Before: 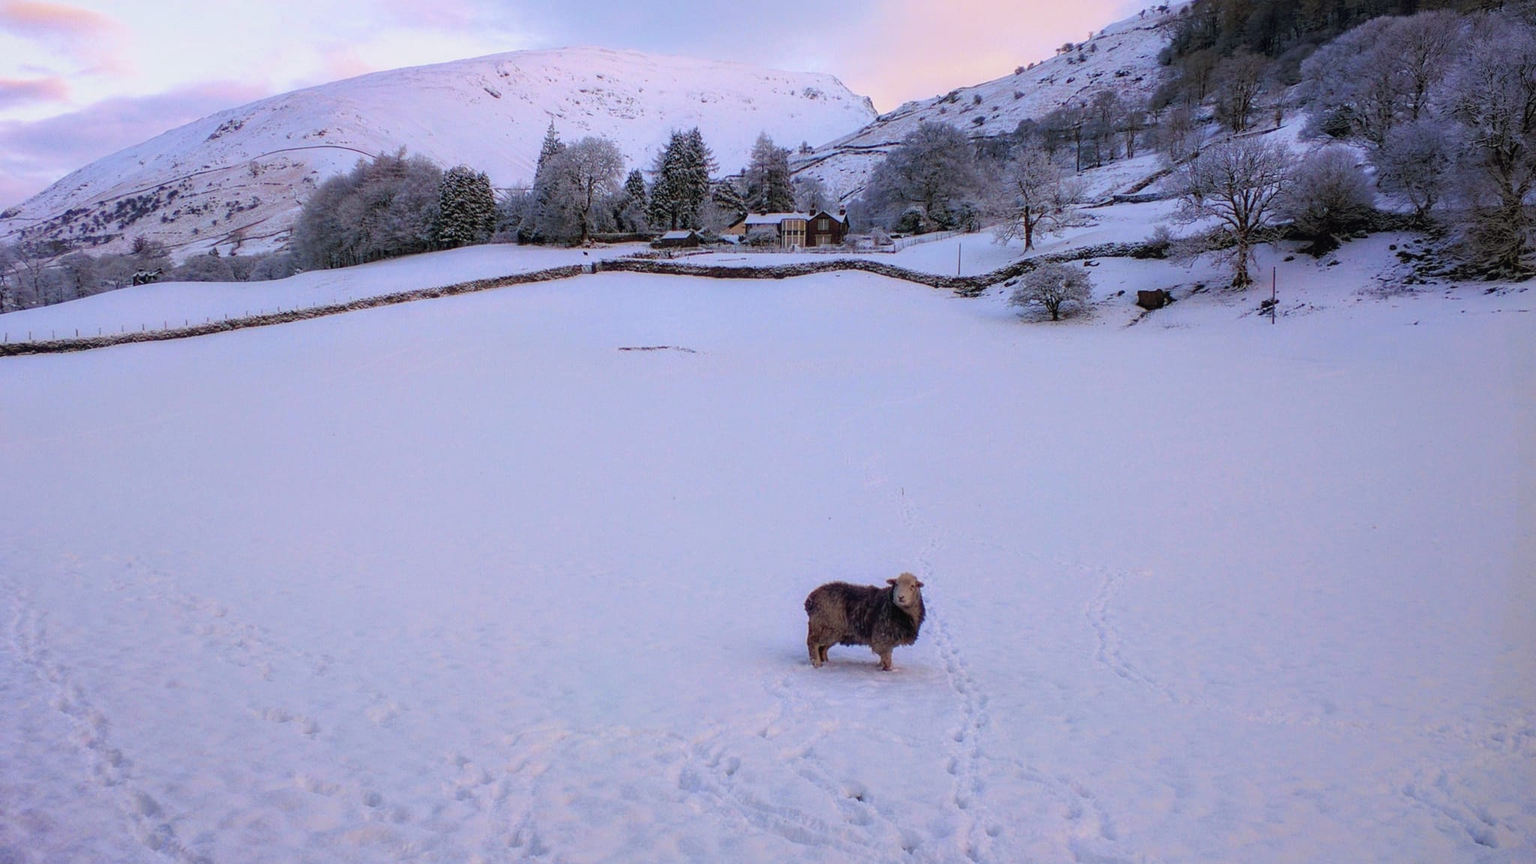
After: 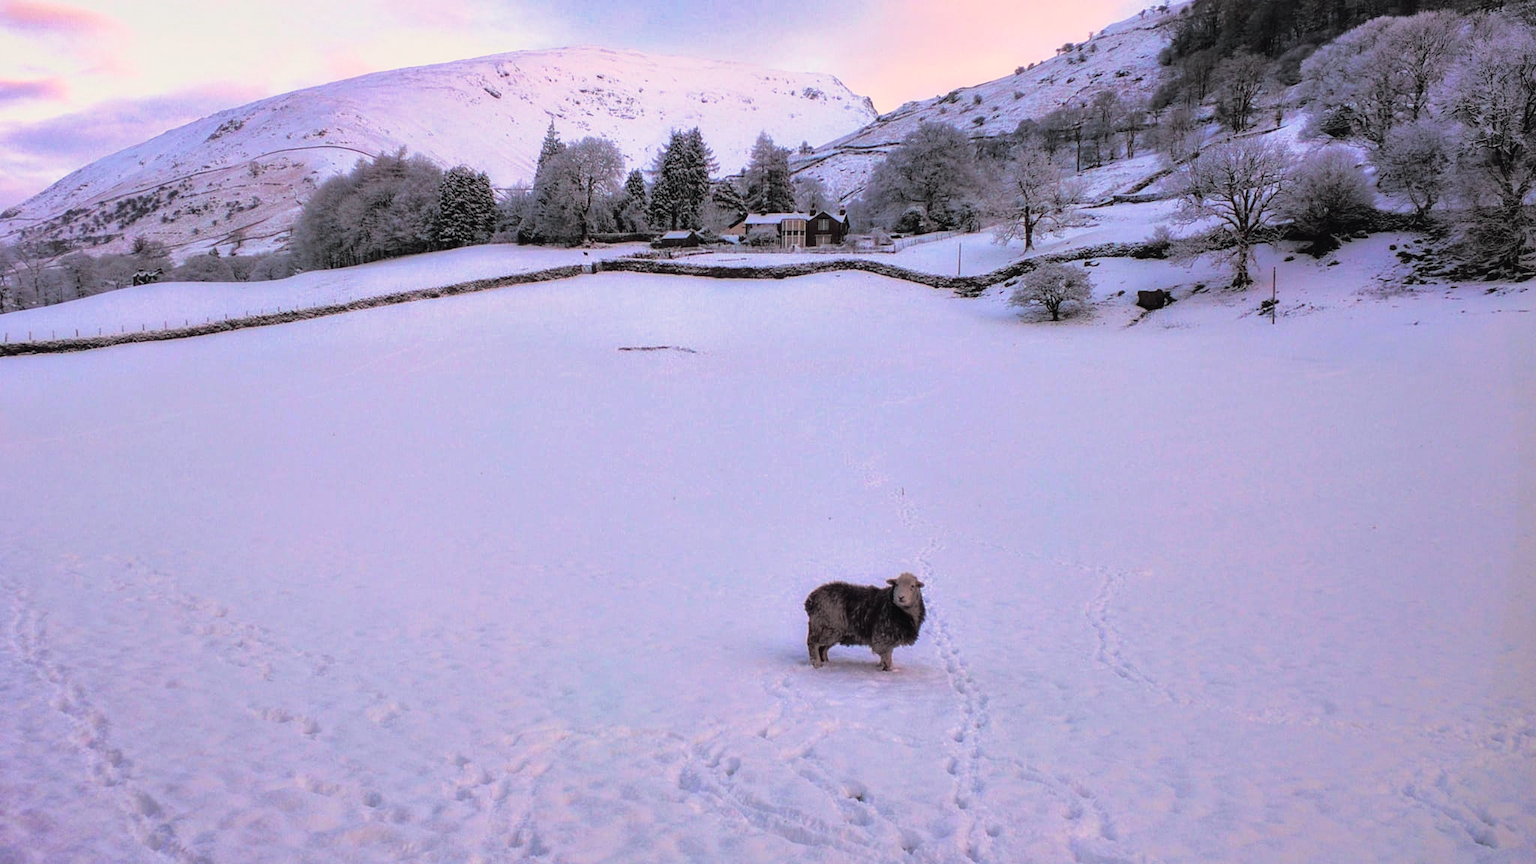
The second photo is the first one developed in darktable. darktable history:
tone curve: curves: ch0 [(0, 0.009) (0.105, 0.08) (0.195, 0.18) (0.283, 0.316) (0.384, 0.434) (0.485, 0.531) (0.638, 0.69) (0.81, 0.872) (1, 0.977)]; ch1 [(0, 0) (0.161, 0.092) (0.35, 0.33) (0.379, 0.401) (0.456, 0.469) (0.498, 0.502) (0.52, 0.536) (0.586, 0.617) (0.635, 0.655) (1, 1)]; ch2 [(0, 0) (0.371, 0.362) (0.437, 0.437) (0.483, 0.484) (0.53, 0.515) (0.56, 0.571) (0.622, 0.606) (1, 1)], color space Lab, independent channels, preserve colors none
split-toning: shadows › hue 43.2°, shadows › saturation 0, highlights › hue 50.4°, highlights › saturation 1
shadows and highlights: shadows 49, highlights -41, soften with gaussian
